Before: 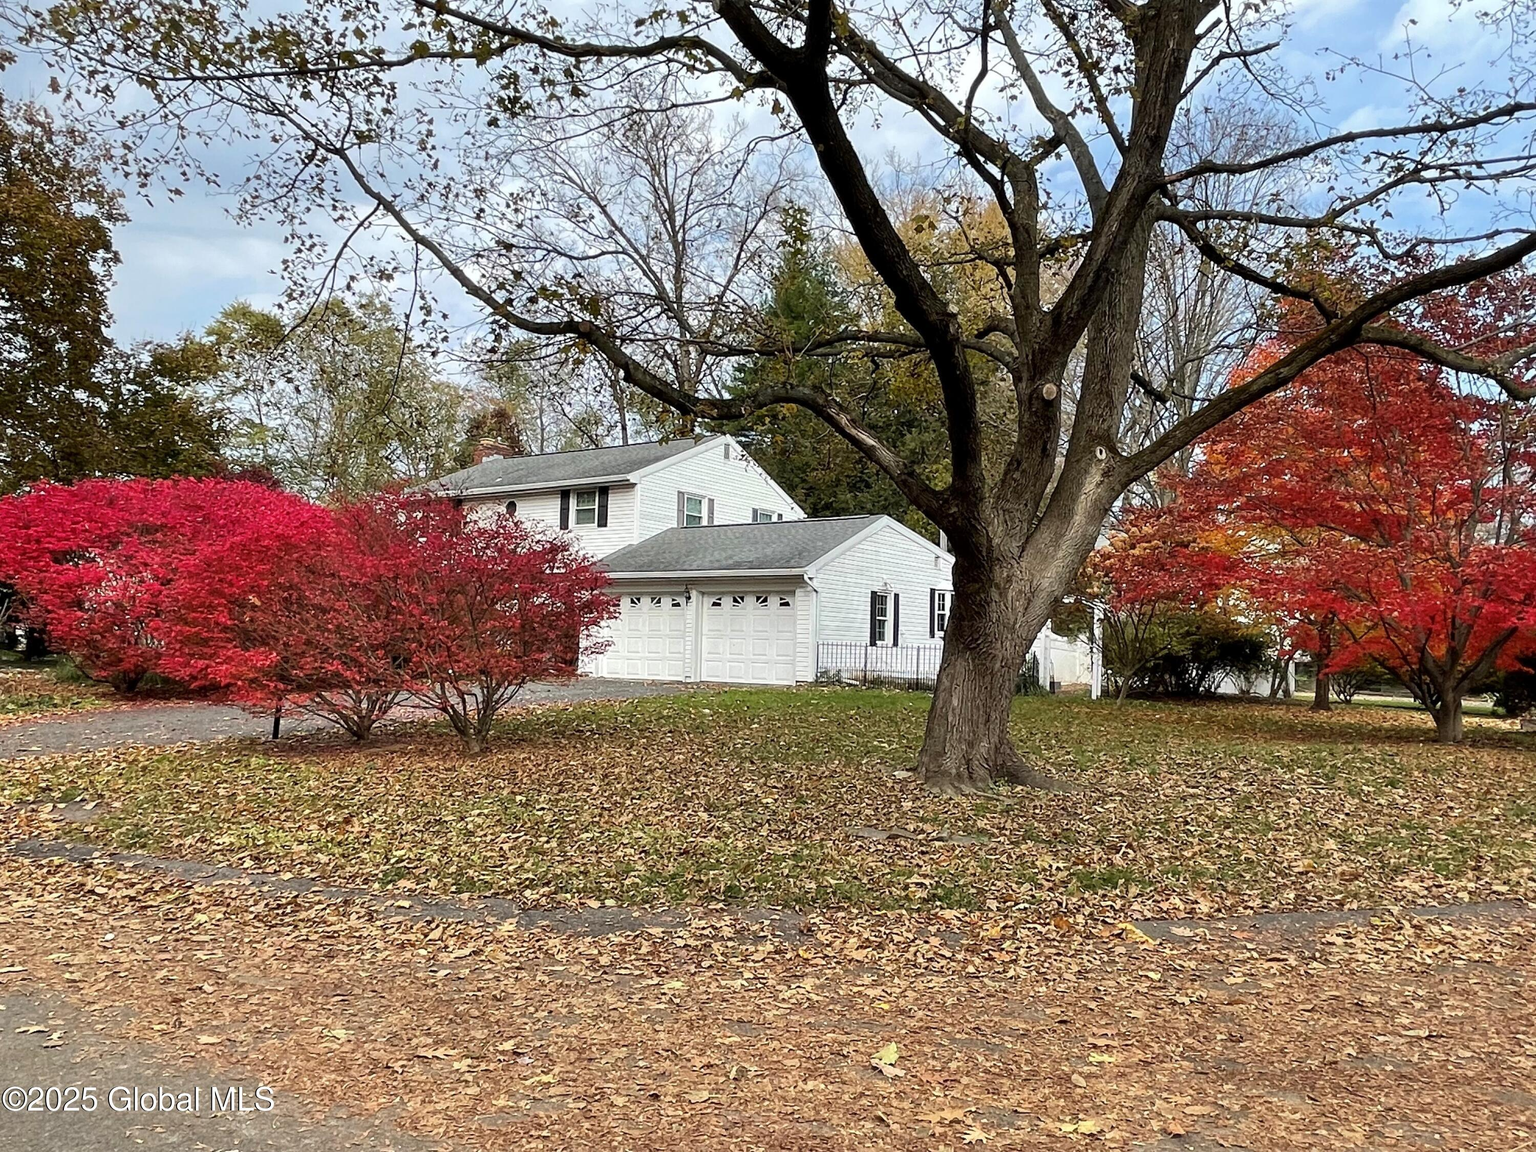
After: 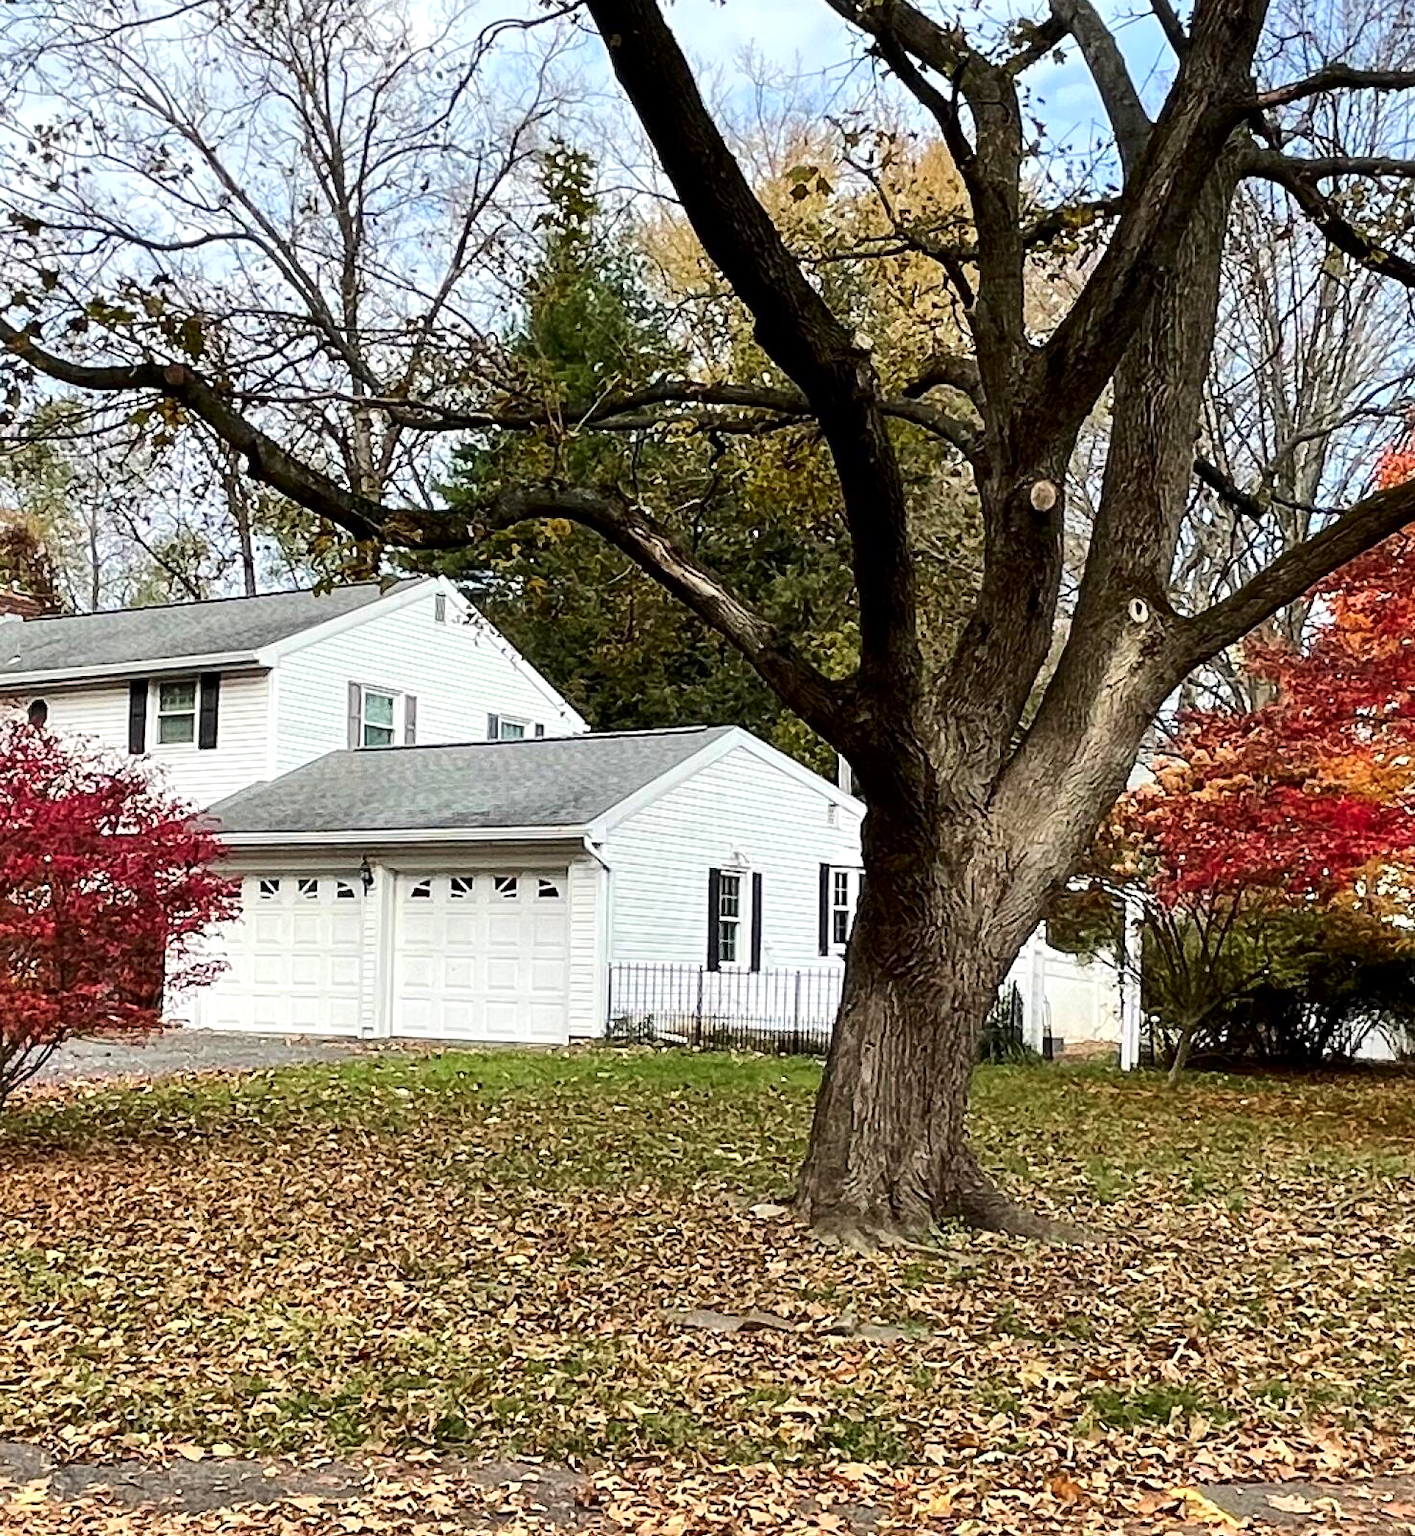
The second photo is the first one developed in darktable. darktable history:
color balance rgb: perceptual saturation grading › global saturation -32.647%, perceptual brilliance grading › mid-tones 10.603%, perceptual brilliance grading › shadows 14.326%, global vibrance 30.409%, contrast 9.36%
crop: left 31.996%, top 10.96%, right 18.621%, bottom 17.595%
contrast brightness saturation: contrast 0.177, saturation 0.301
